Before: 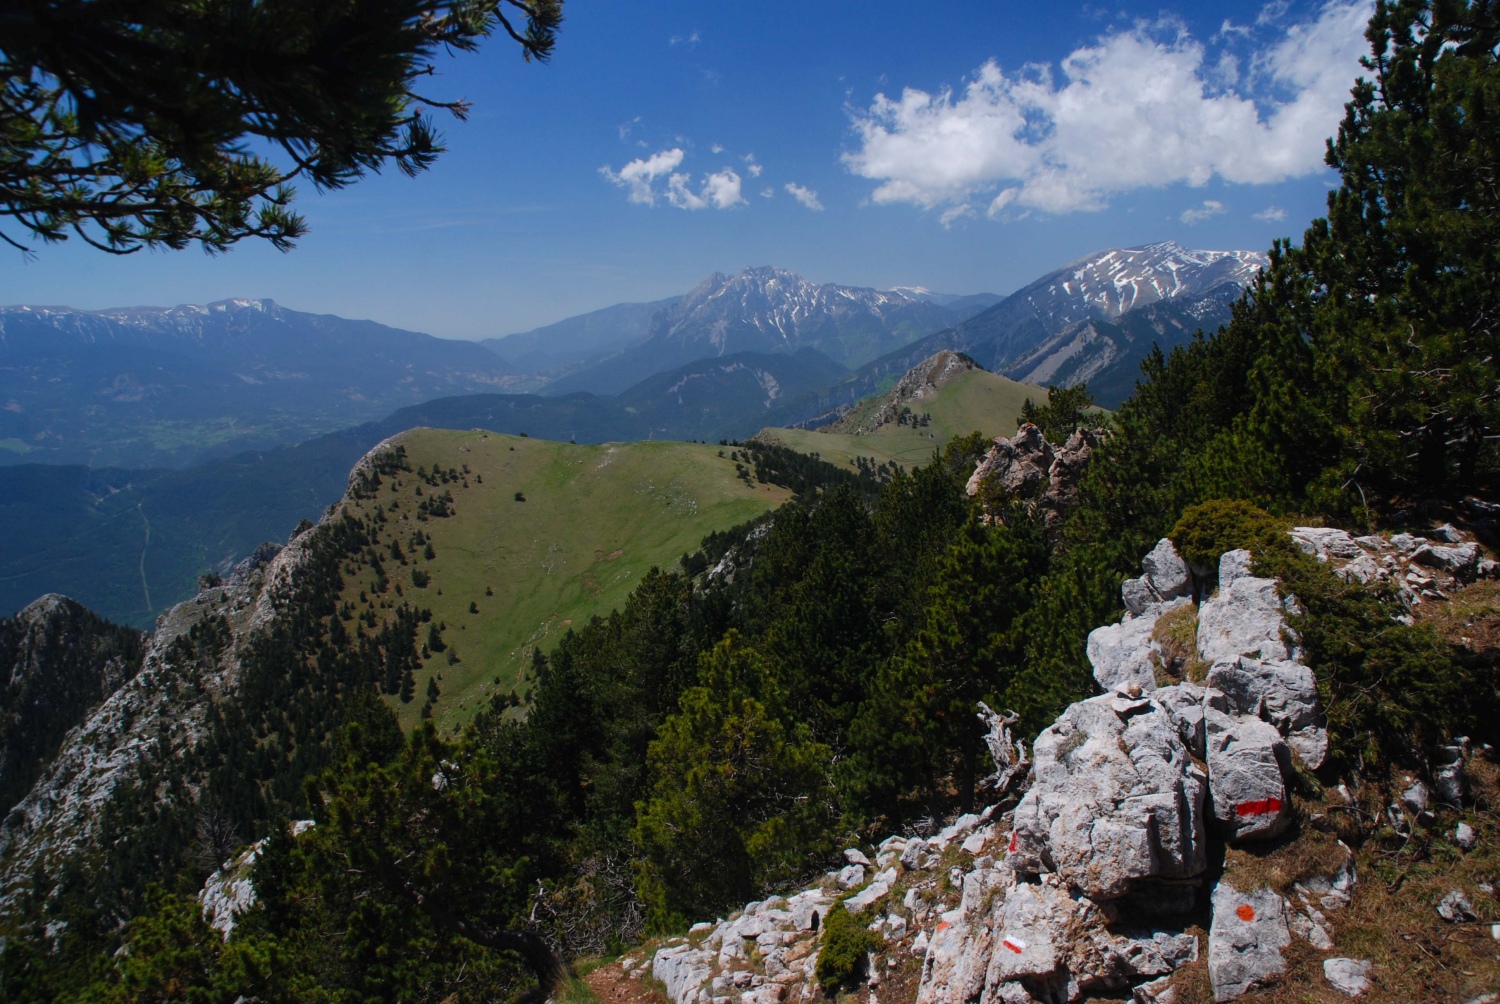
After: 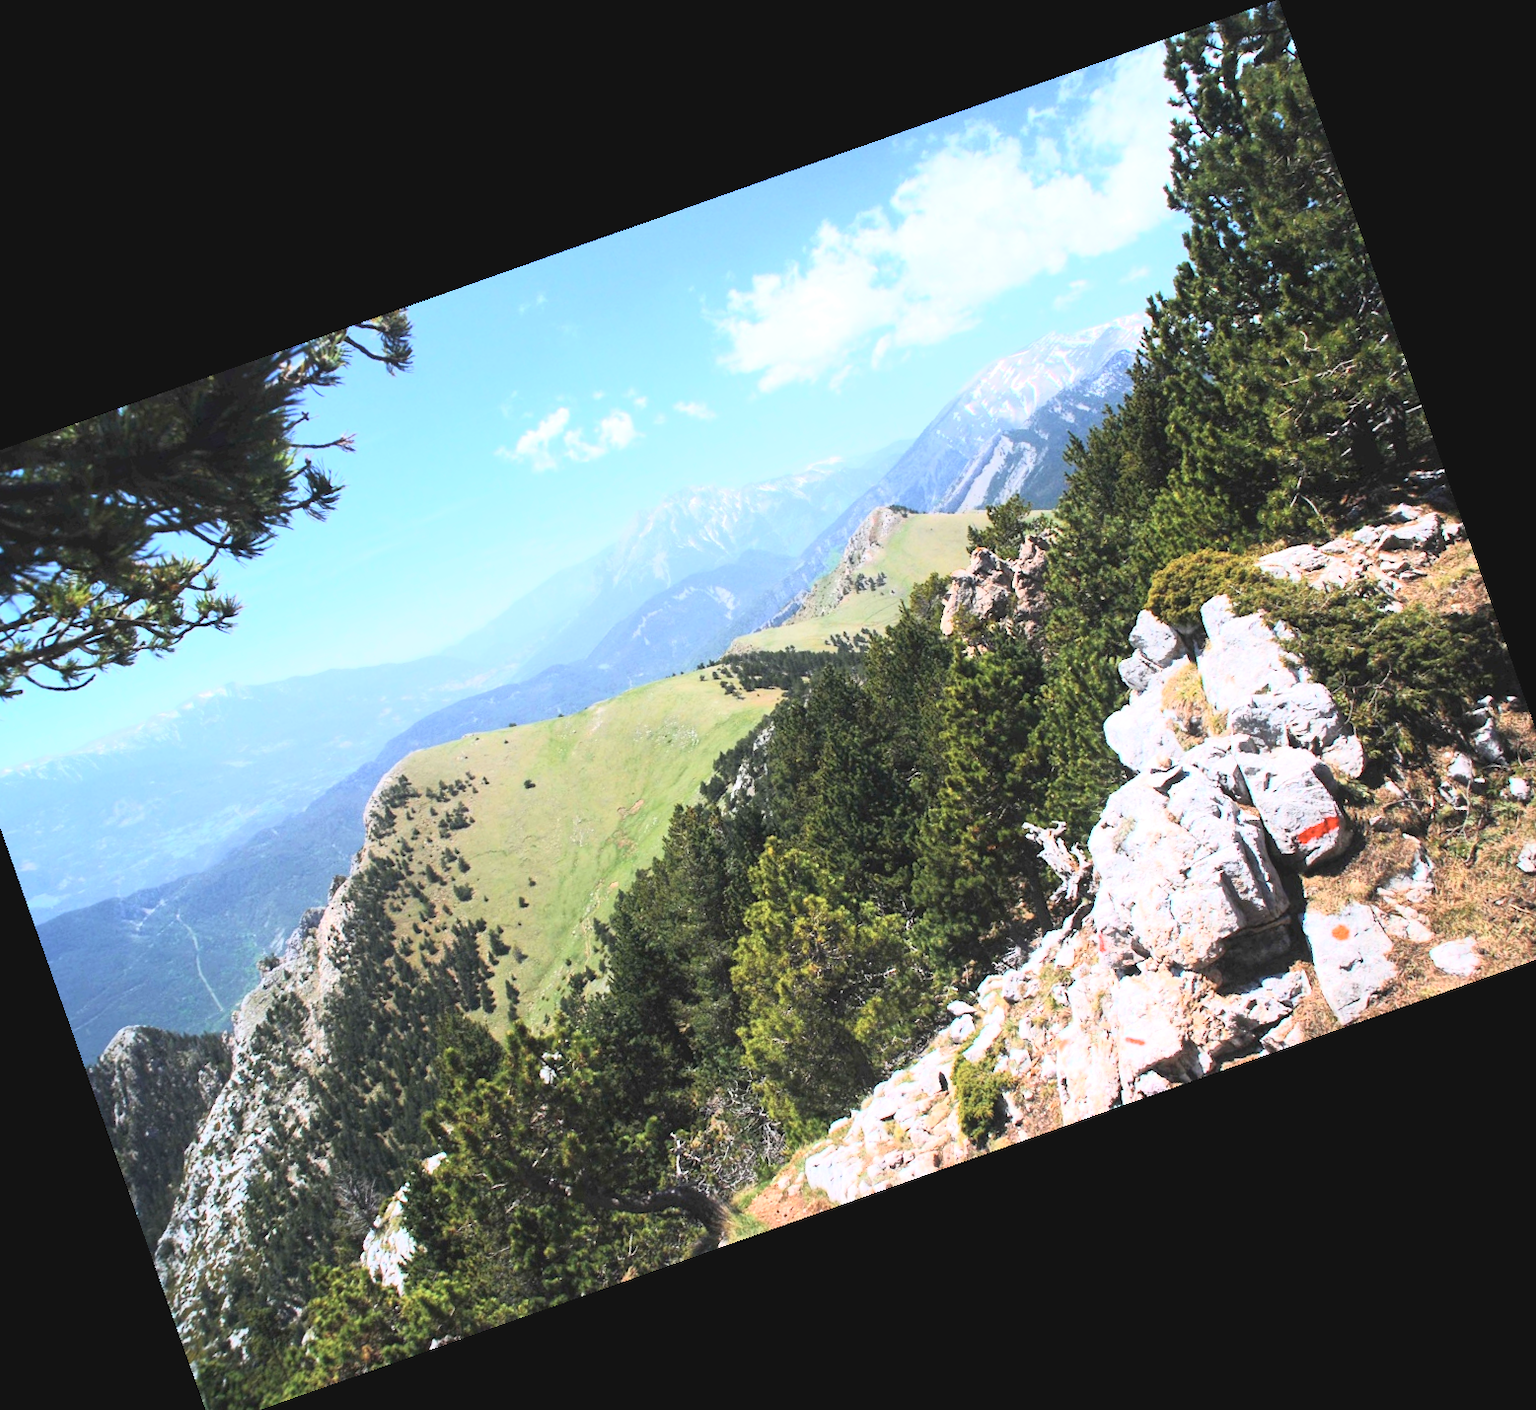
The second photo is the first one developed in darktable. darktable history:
crop and rotate: angle 19.43°, left 6.812%, right 4.125%, bottom 1.087%
tone curve: curves: ch0 [(0, 0.052) (0.207, 0.35) (0.392, 0.592) (0.54, 0.803) (0.725, 0.922) (0.99, 0.974)], color space Lab, independent channels, preserve colors none
exposure: black level correction 0, exposure 1.5 EV, compensate exposure bias true, compensate highlight preservation false
